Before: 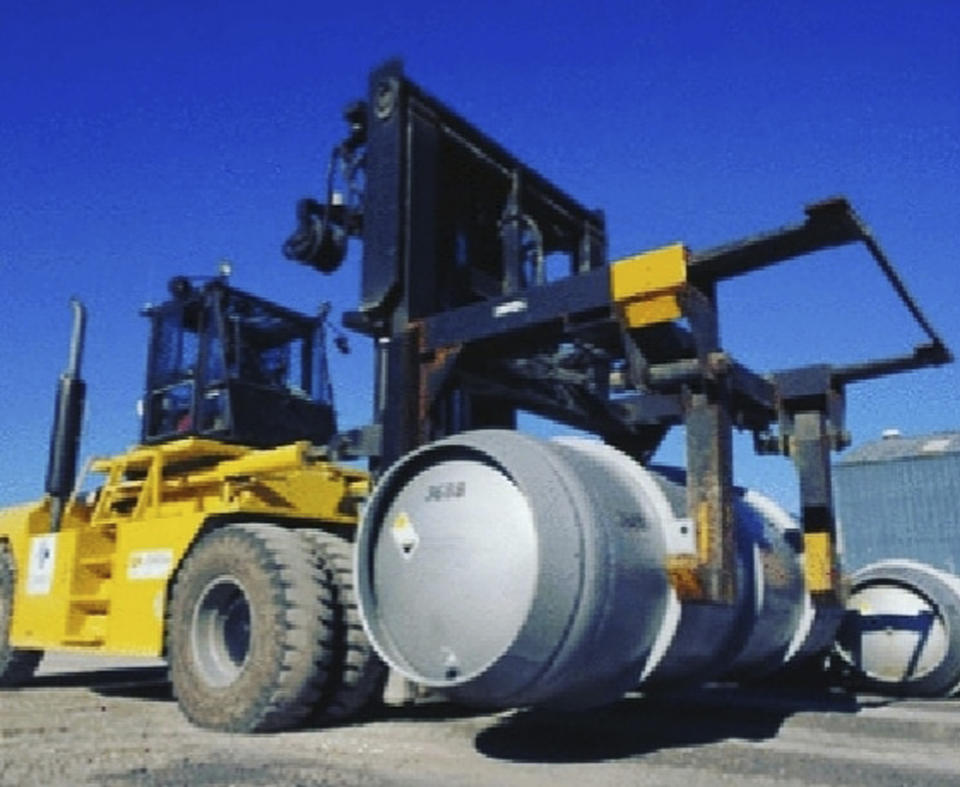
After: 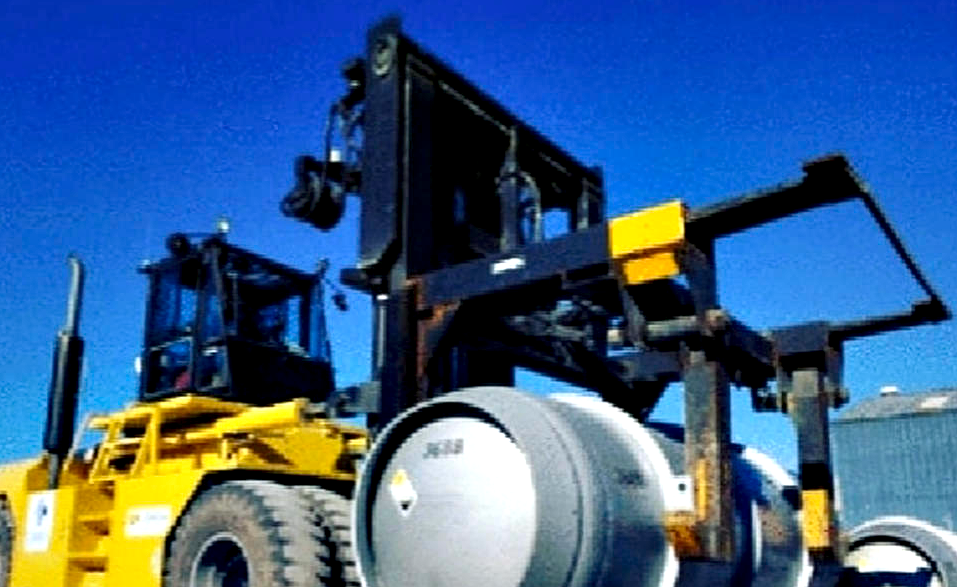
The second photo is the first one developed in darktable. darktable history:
crop: left 0.281%, top 5.467%, bottom 19.835%
contrast equalizer: y [[0.6 ×6], [0.55 ×6], [0 ×6], [0 ×6], [0 ×6]]
